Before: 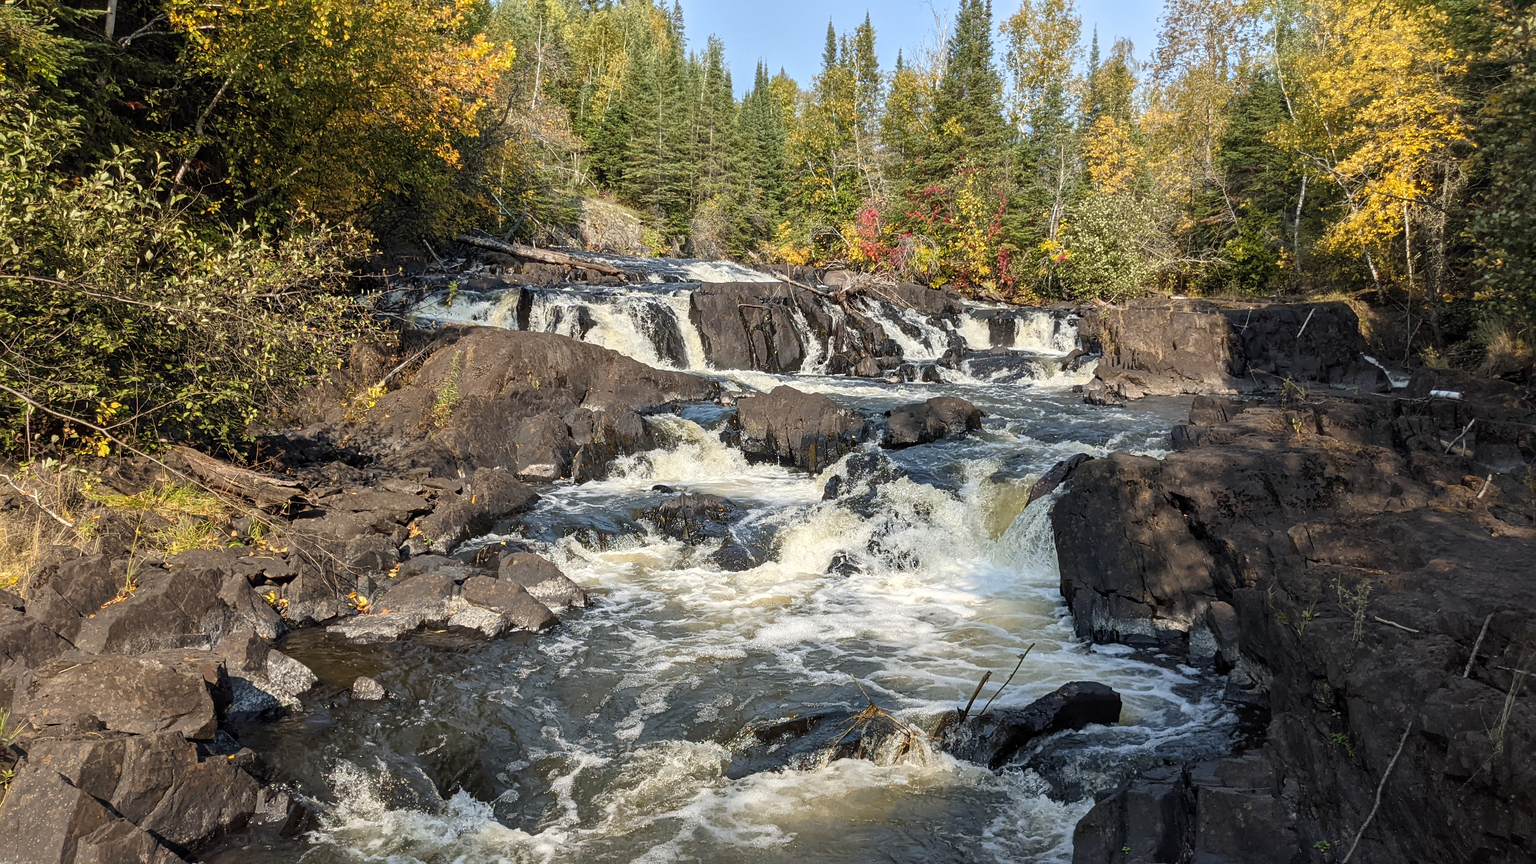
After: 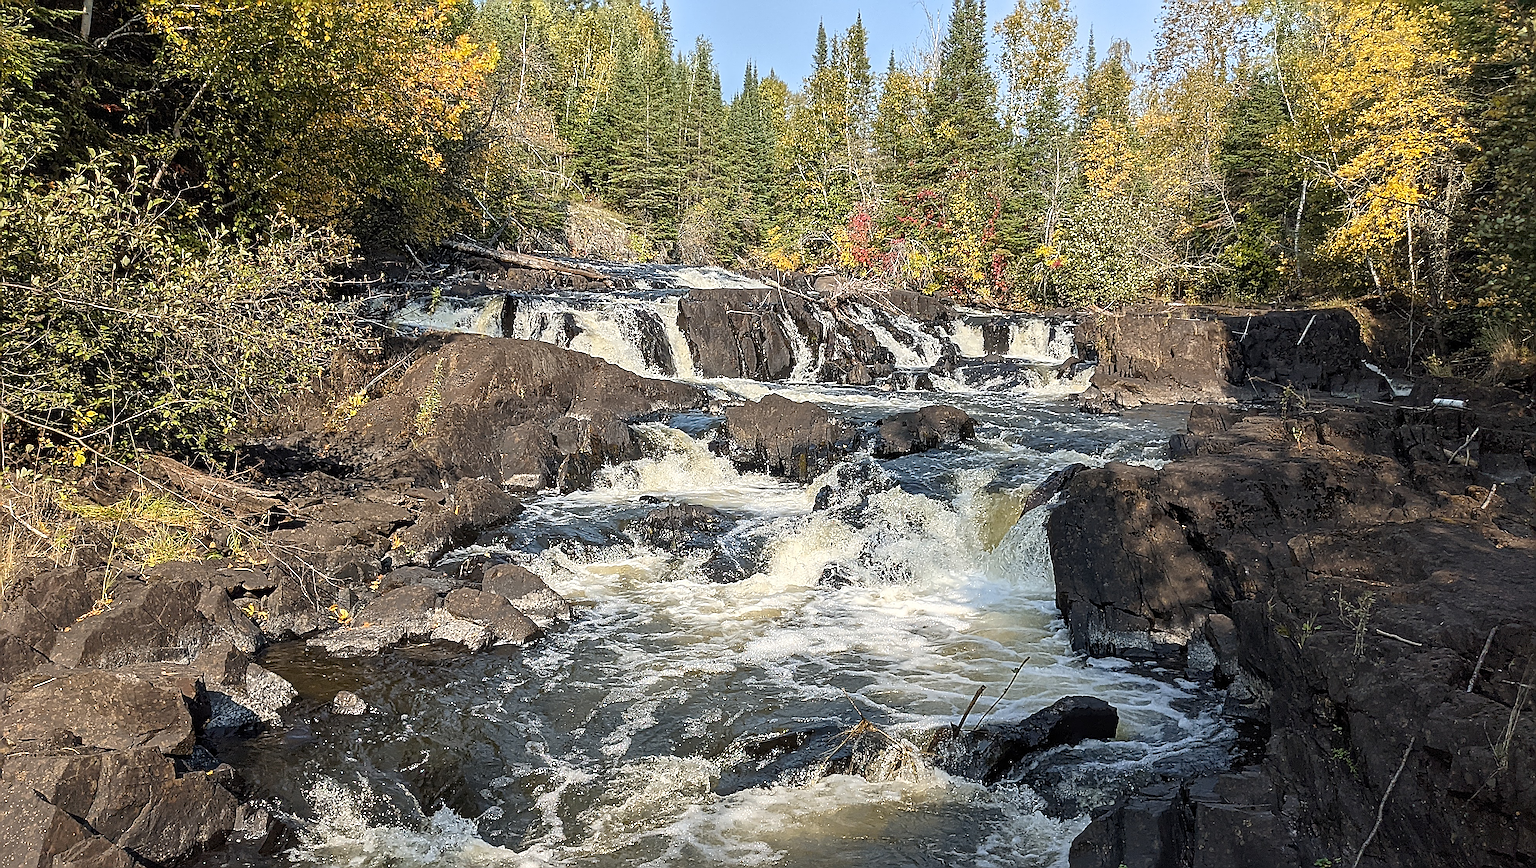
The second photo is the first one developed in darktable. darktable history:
crop: left 1.734%, right 0.276%, bottom 1.53%
sharpen: amount 1.865
